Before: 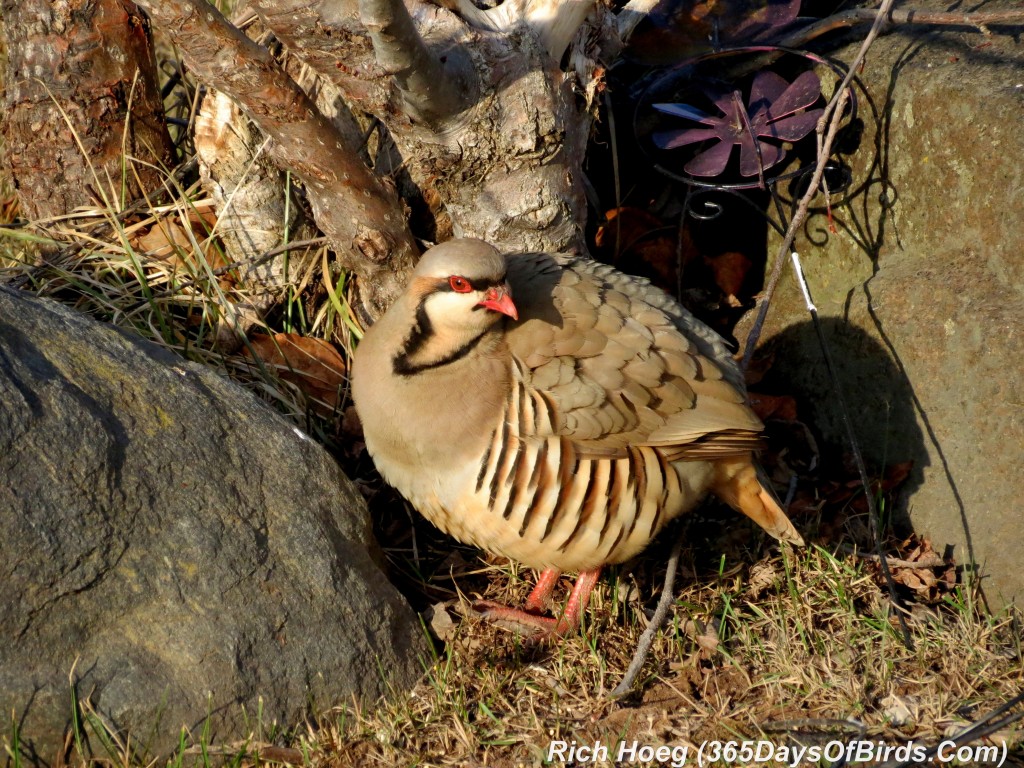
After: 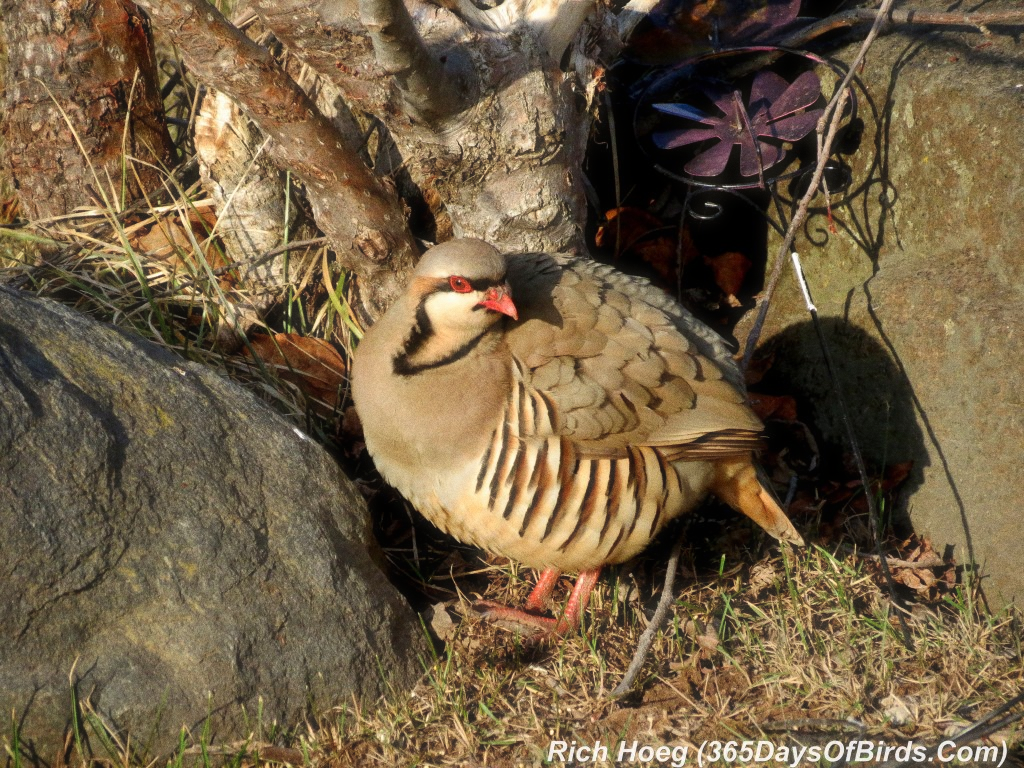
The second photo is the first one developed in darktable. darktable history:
haze removal: strength -0.1, adaptive false
grain: on, module defaults
